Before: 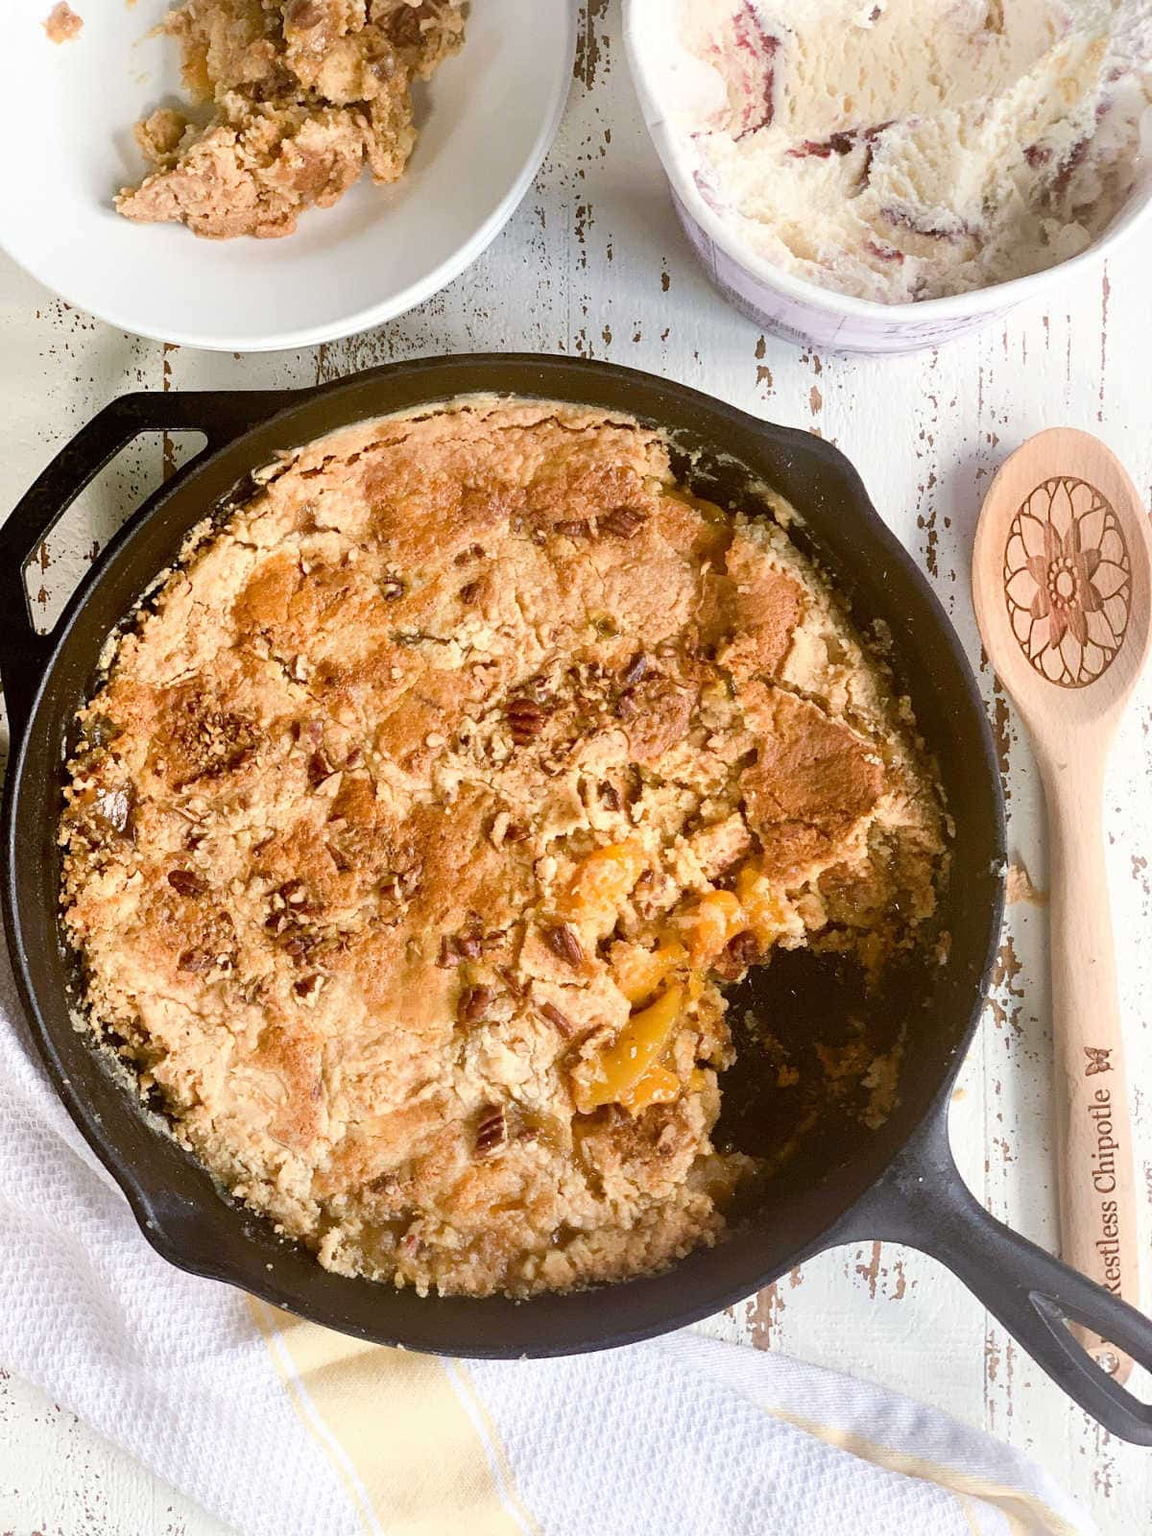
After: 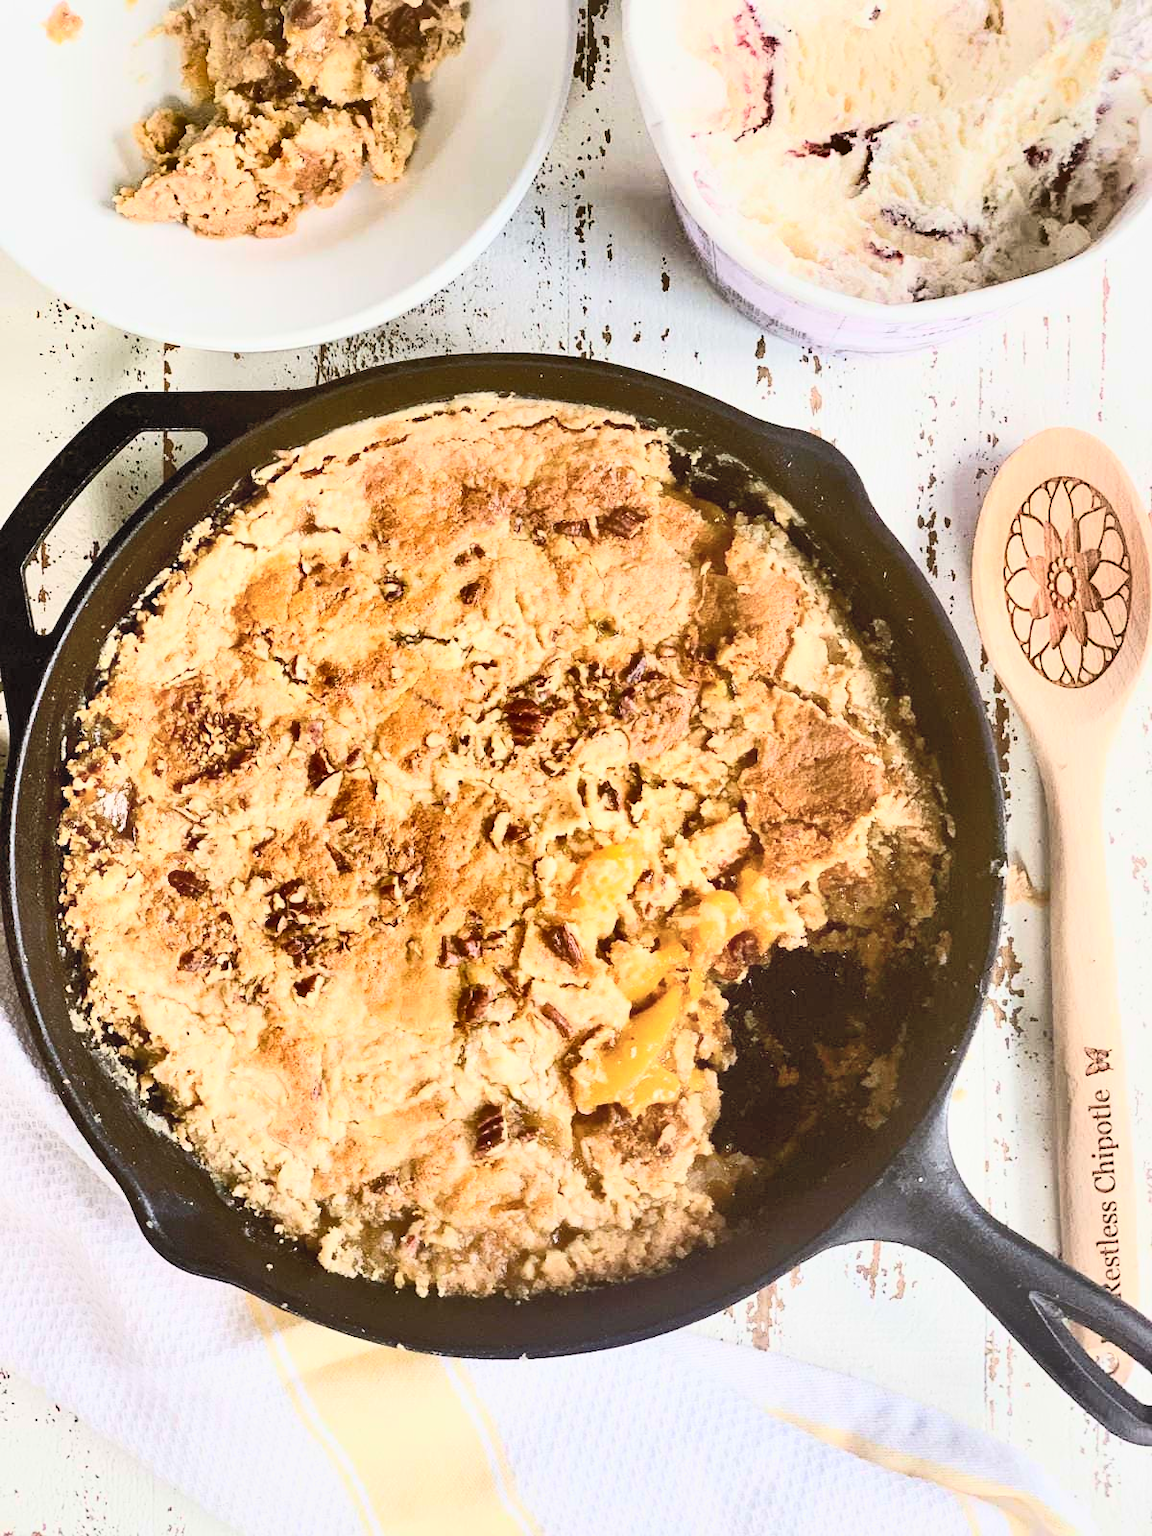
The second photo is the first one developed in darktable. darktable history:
contrast brightness saturation: contrast 0.382, brightness 0.517
shadows and highlights: shadows 43.42, white point adjustment -1.48, soften with gaussian
